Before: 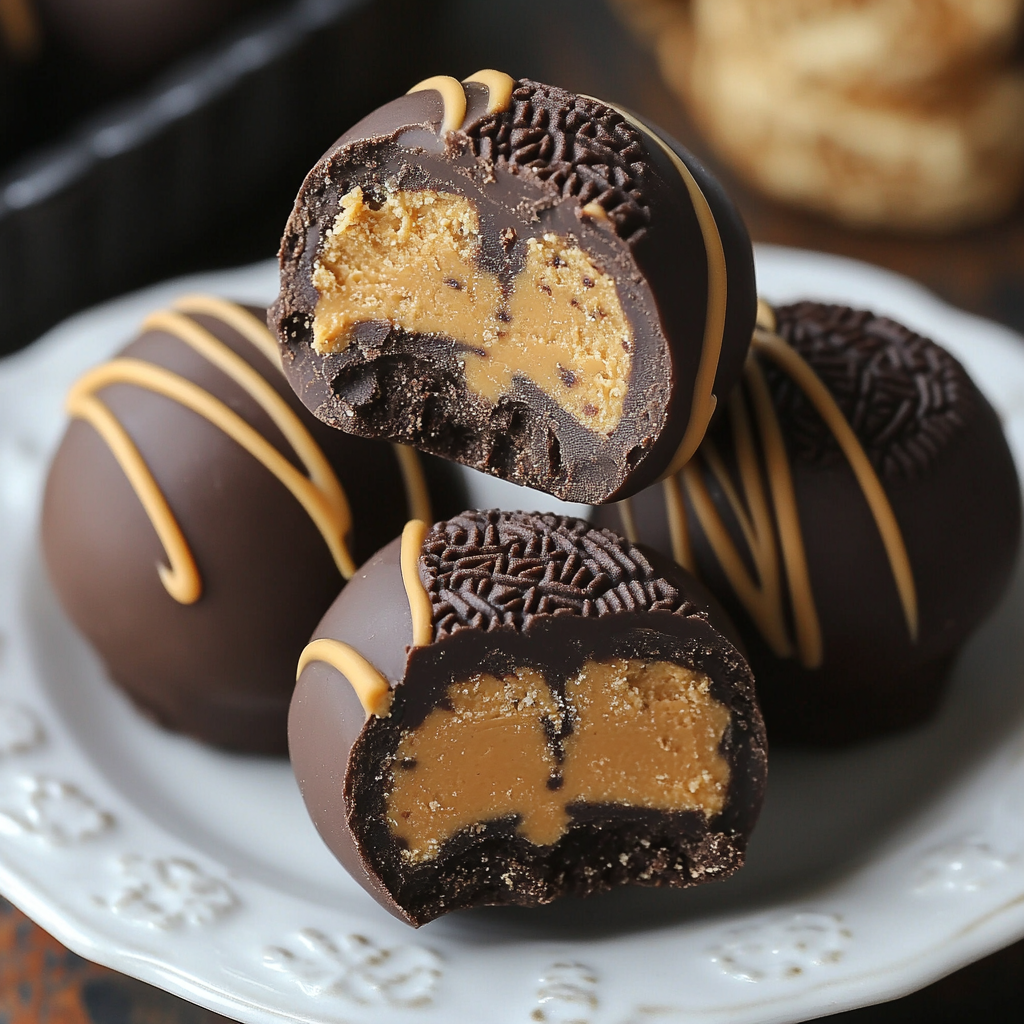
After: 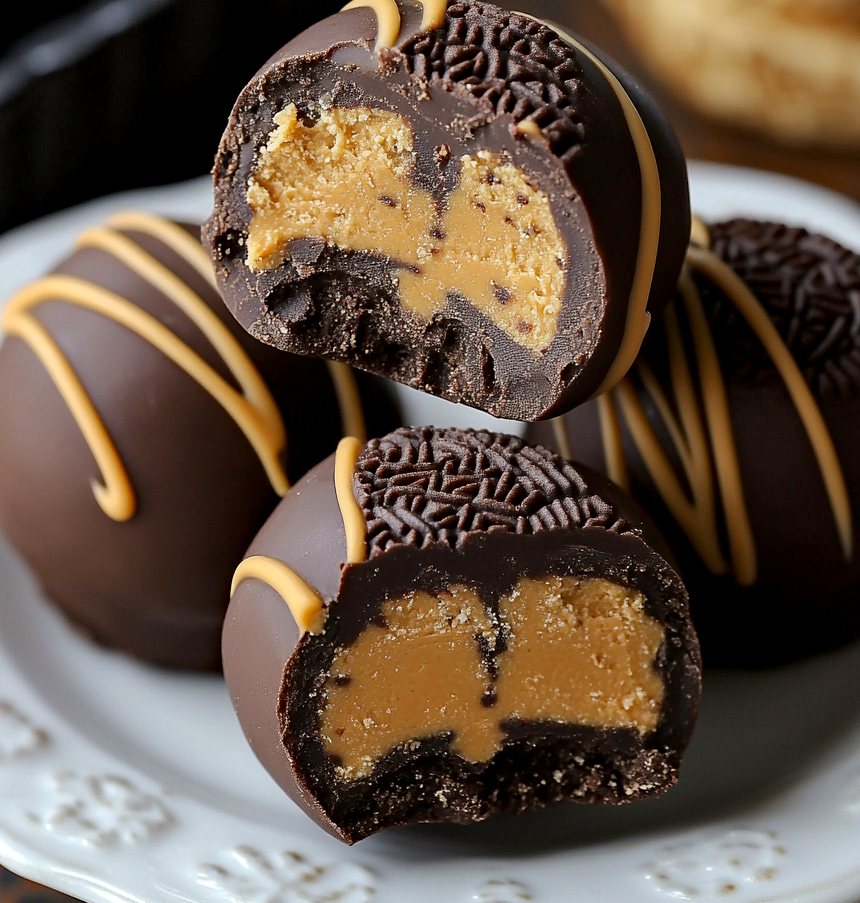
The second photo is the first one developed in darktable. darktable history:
crop: left 6.446%, top 8.188%, right 9.538%, bottom 3.548%
exposure: black level correction 0.005, exposure 0.014 EV, compensate highlight preservation false
haze removal: adaptive false
